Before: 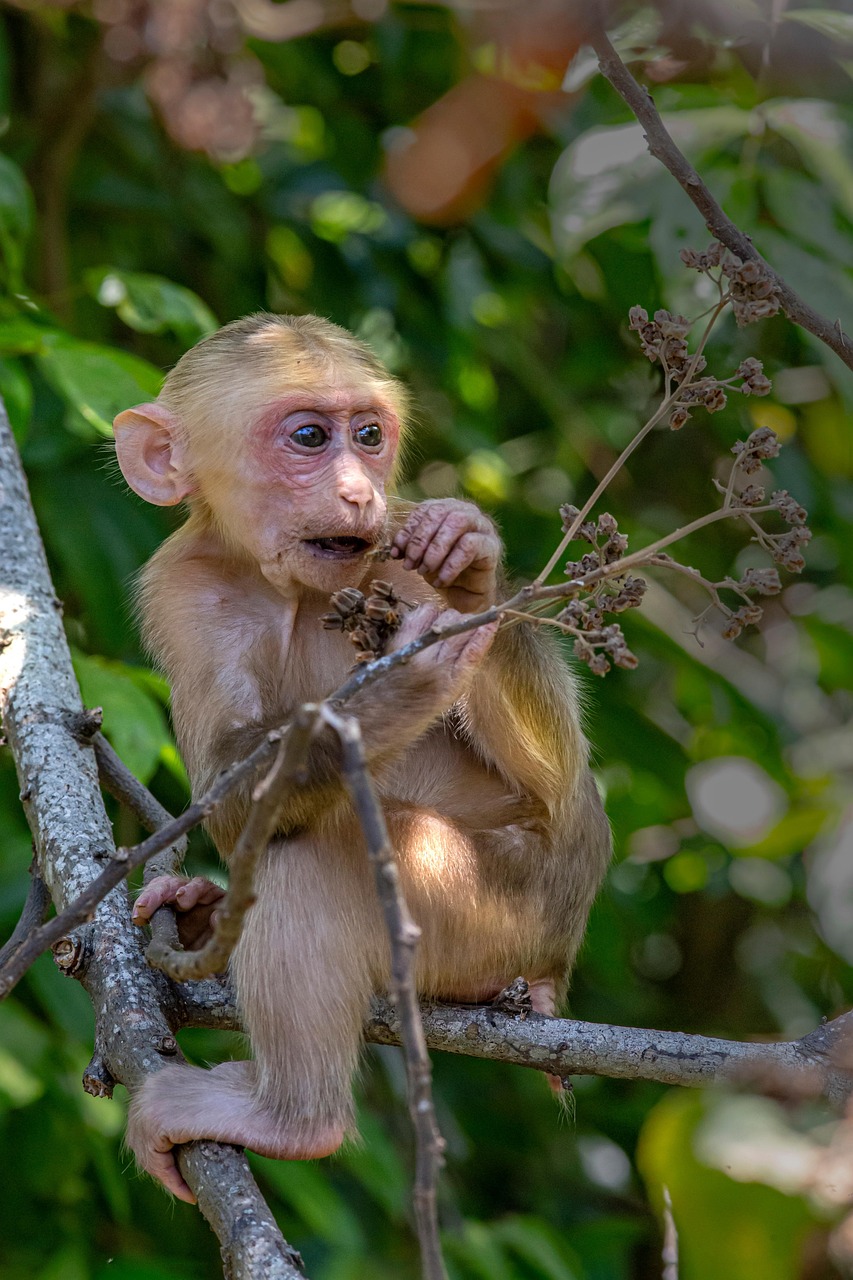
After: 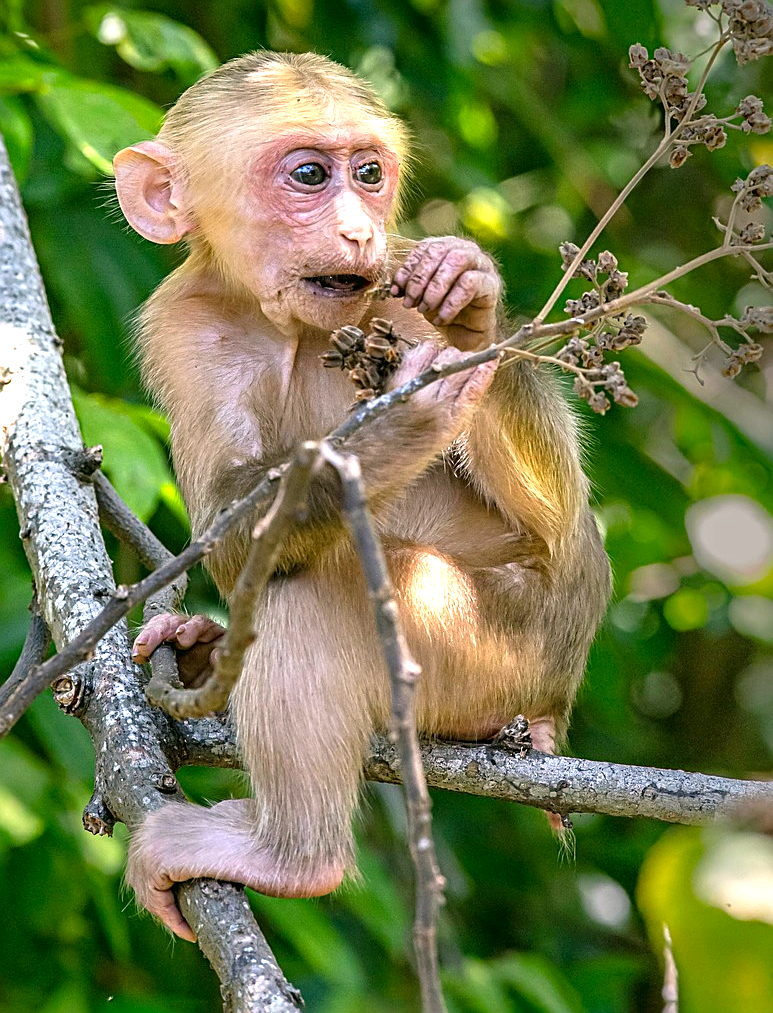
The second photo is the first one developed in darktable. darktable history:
crop: top 20.494%, right 9.376%, bottom 0.324%
color correction: highlights a* 4.55, highlights b* 4.98, shadows a* -7.72, shadows b* 4.7
sharpen: on, module defaults
exposure: black level correction 0, exposure 1.106 EV, compensate highlight preservation false
